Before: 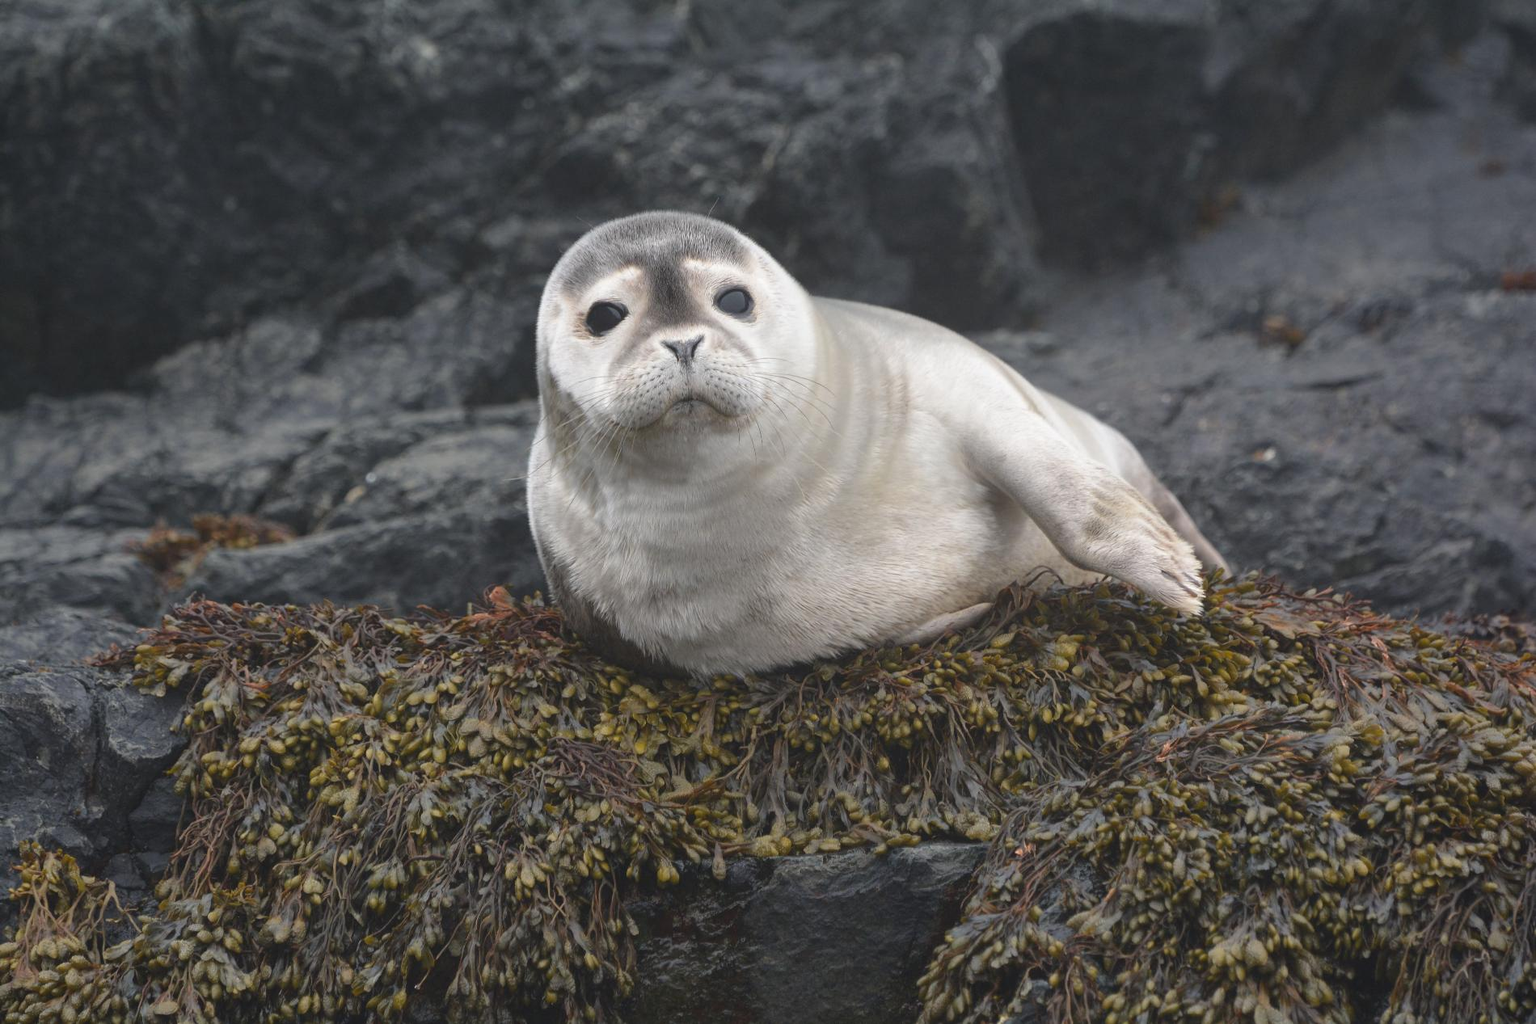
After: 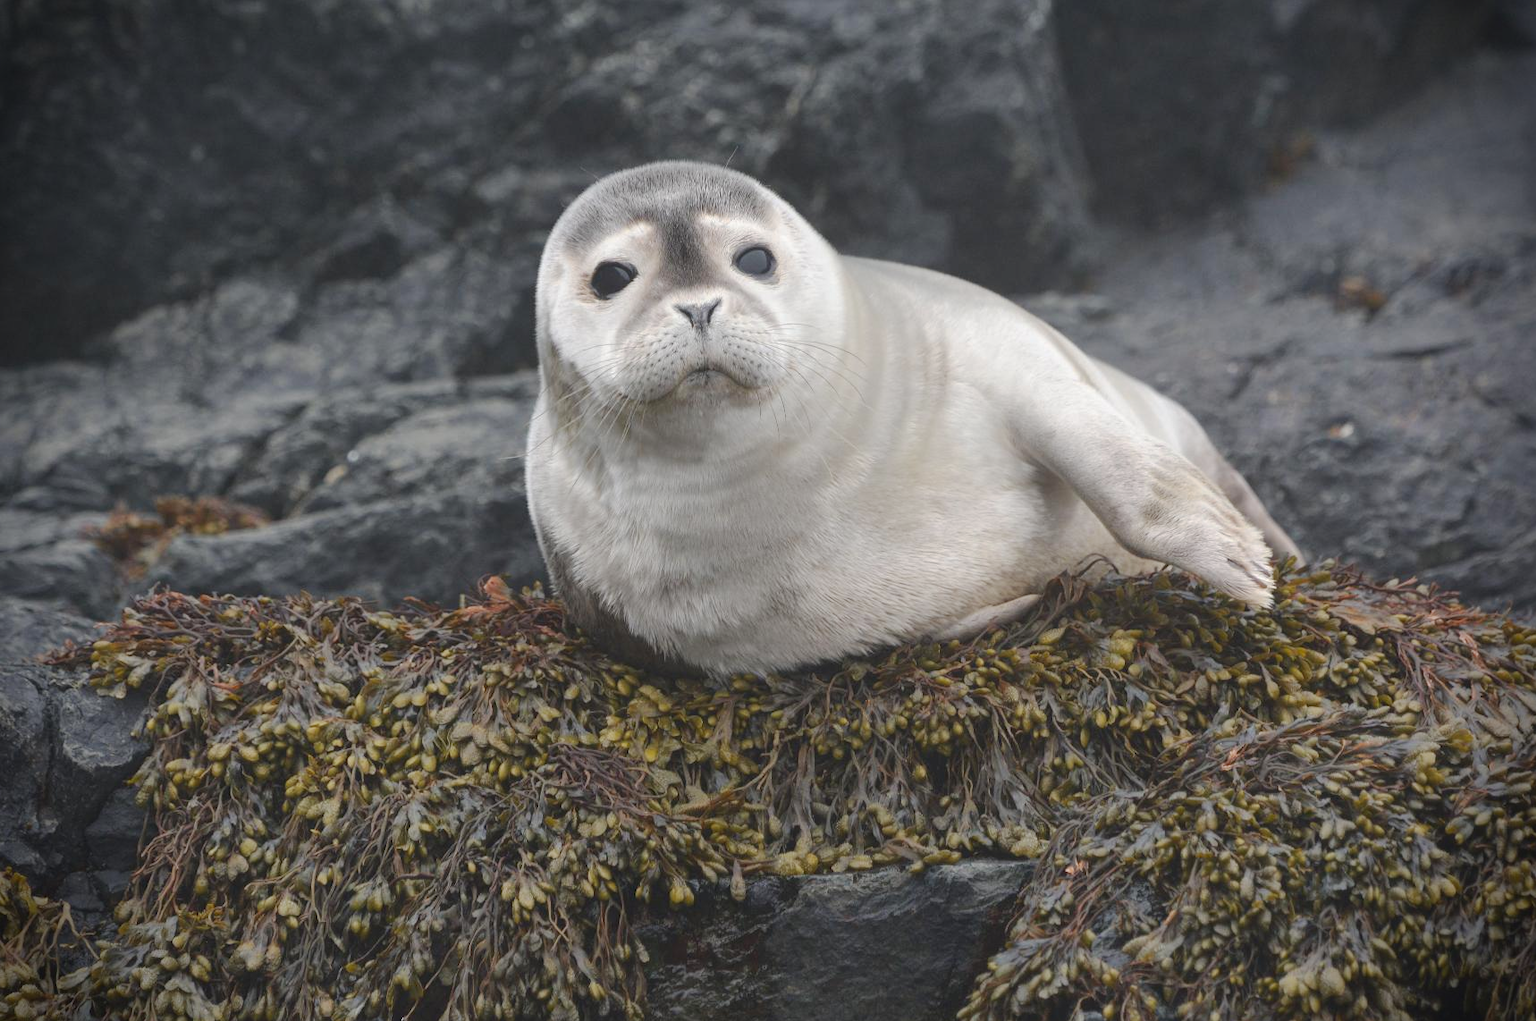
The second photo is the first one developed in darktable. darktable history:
vignetting: fall-off start 87.88%, fall-off radius 24.29%, brightness -0.609, saturation -0.002
base curve: curves: ch0 [(0, 0) (0.262, 0.32) (0.722, 0.705) (1, 1)], preserve colors none
crop: left 3.421%, top 6.407%, right 6.138%, bottom 3.336%
